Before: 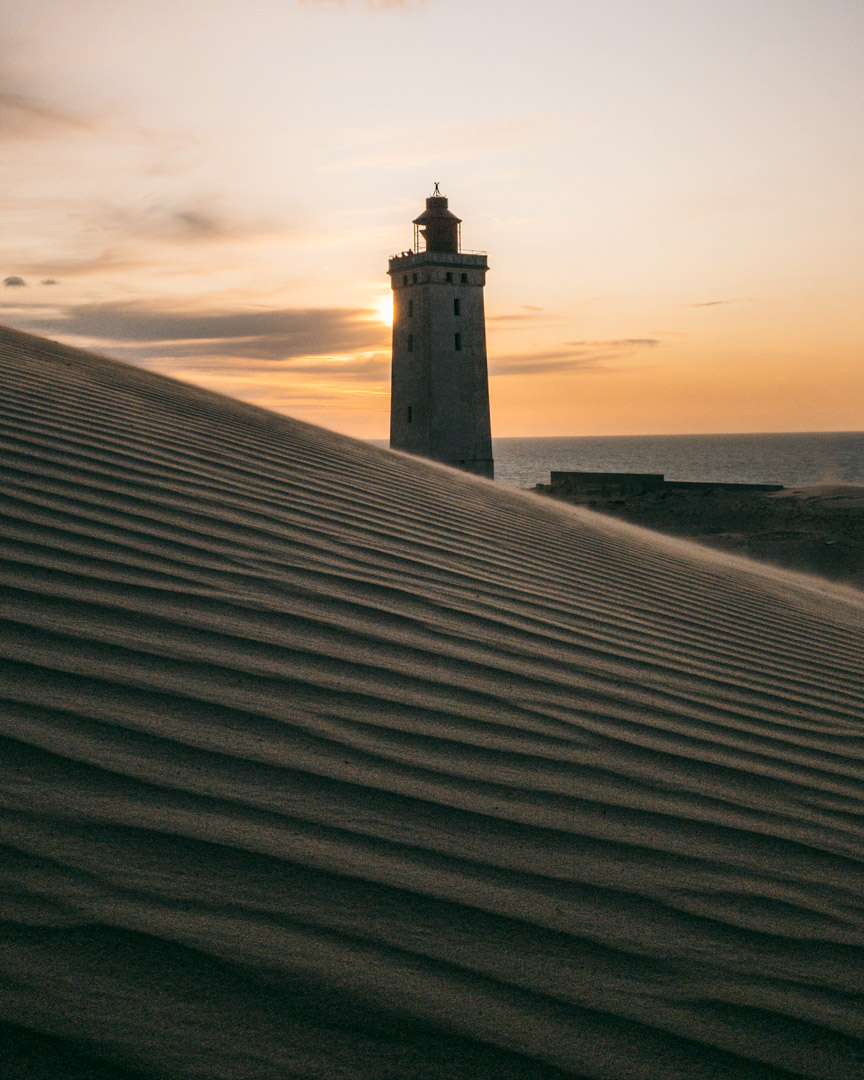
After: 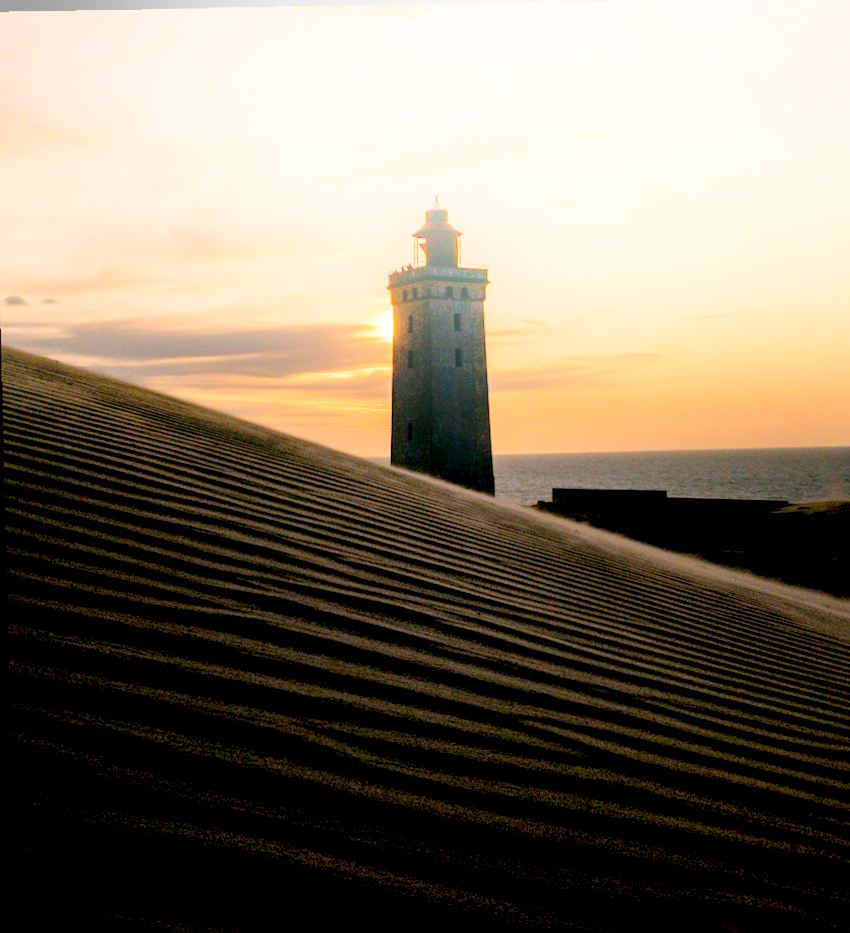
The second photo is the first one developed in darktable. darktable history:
rotate and perspective: lens shift (vertical) 0.048, lens shift (horizontal) -0.024, automatic cropping off
exposure: black level correction 0.047, exposure 0.013 EV, compensate highlight preservation false
crop and rotate: angle 0.2°, left 0.275%, right 3.127%, bottom 14.18%
bloom: threshold 82.5%, strength 16.25%
